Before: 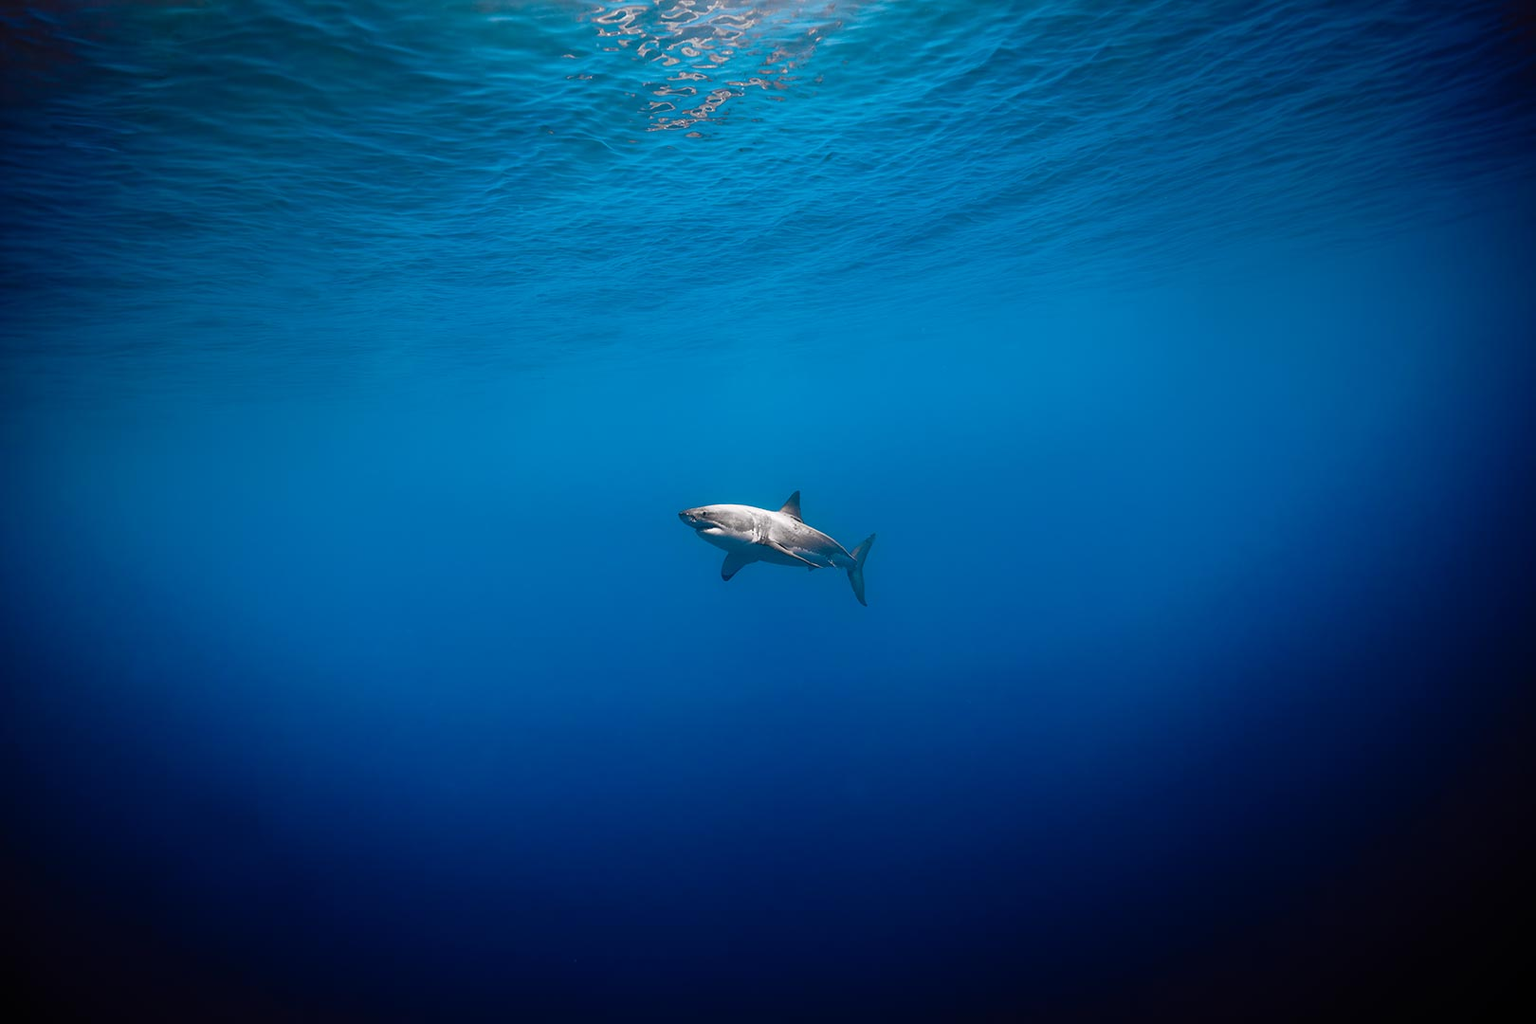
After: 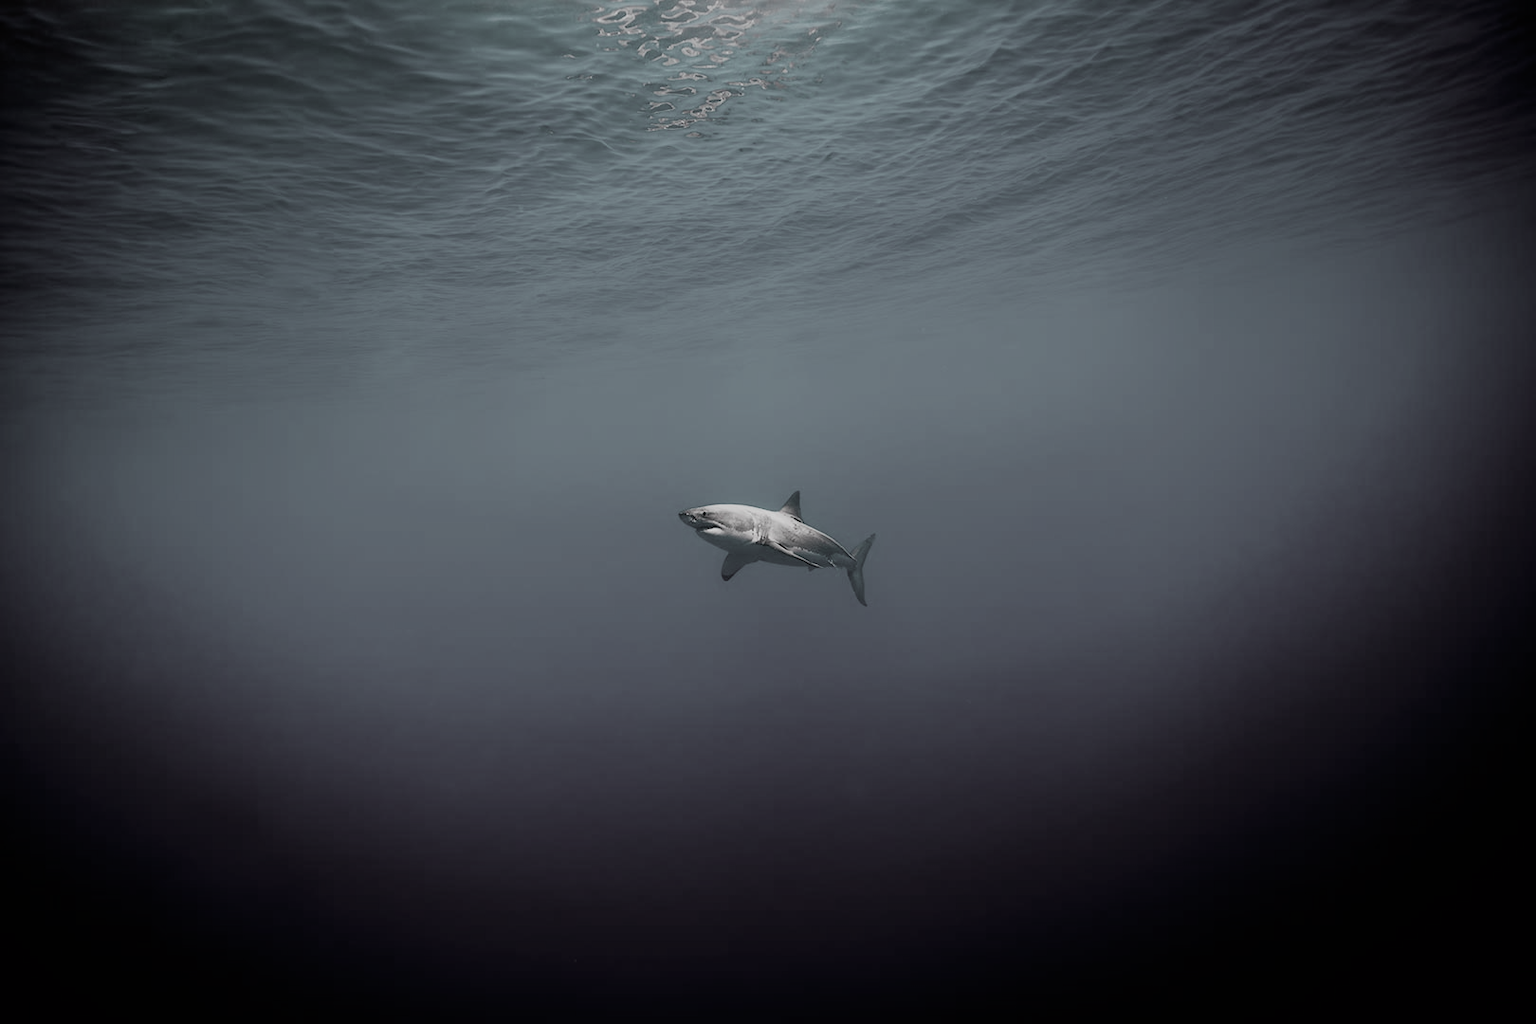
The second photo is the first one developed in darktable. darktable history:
color contrast: green-magenta contrast 0.3, blue-yellow contrast 0.15
filmic rgb: black relative exposure -7.32 EV, white relative exposure 5.09 EV, hardness 3.2
